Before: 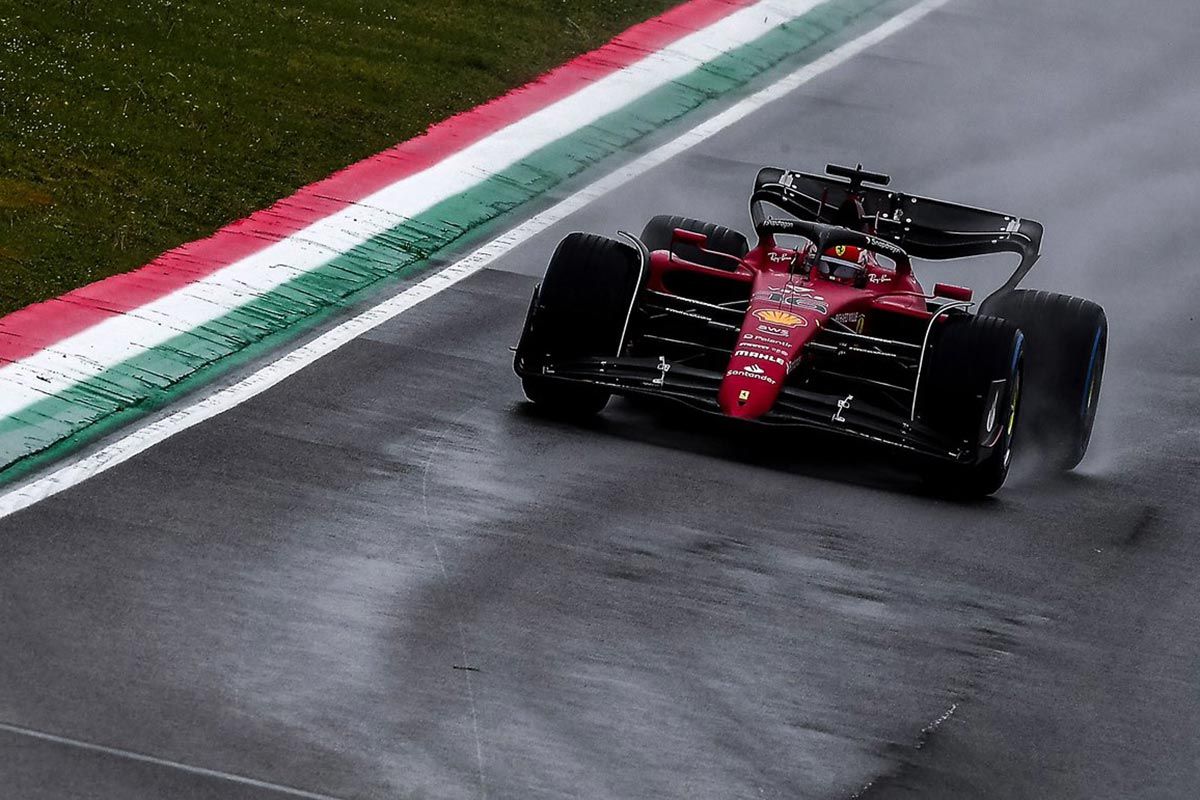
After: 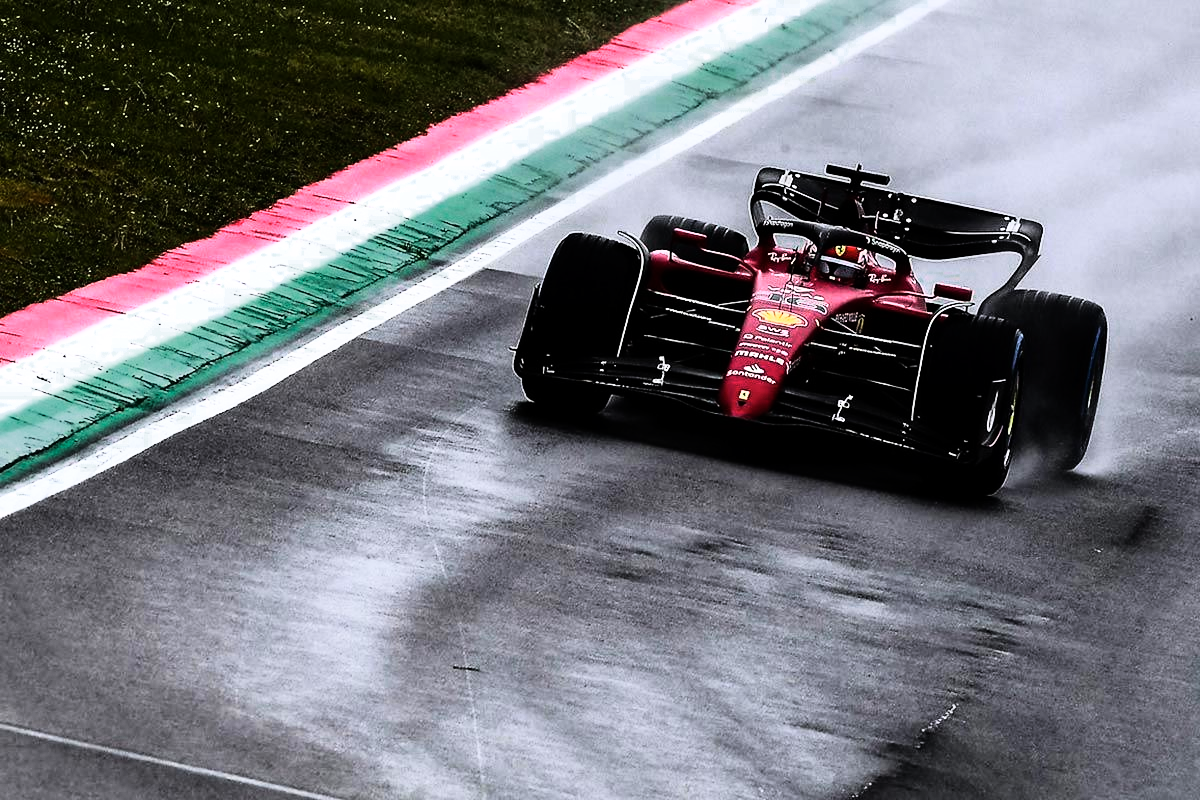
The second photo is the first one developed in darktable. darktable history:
color zones: curves: ch0 [(0.25, 0.5) (0.636, 0.25) (0.75, 0.5)]
rgb curve: curves: ch0 [(0, 0) (0.21, 0.15) (0.24, 0.21) (0.5, 0.75) (0.75, 0.96) (0.89, 0.99) (1, 1)]; ch1 [(0, 0.02) (0.21, 0.13) (0.25, 0.2) (0.5, 0.67) (0.75, 0.9) (0.89, 0.97) (1, 1)]; ch2 [(0, 0.02) (0.21, 0.13) (0.25, 0.2) (0.5, 0.67) (0.75, 0.9) (0.89, 0.97) (1, 1)], compensate middle gray true
